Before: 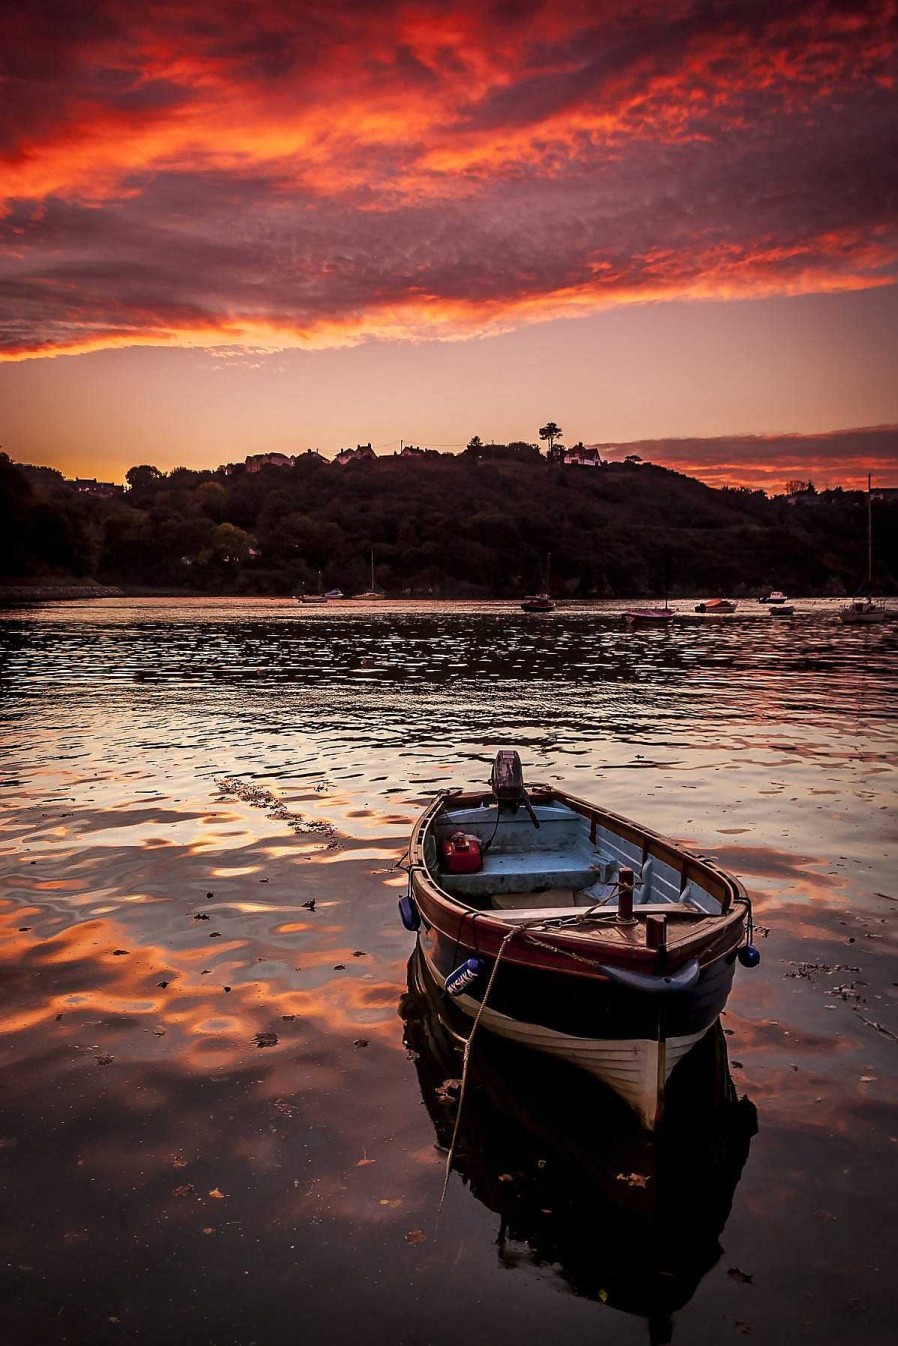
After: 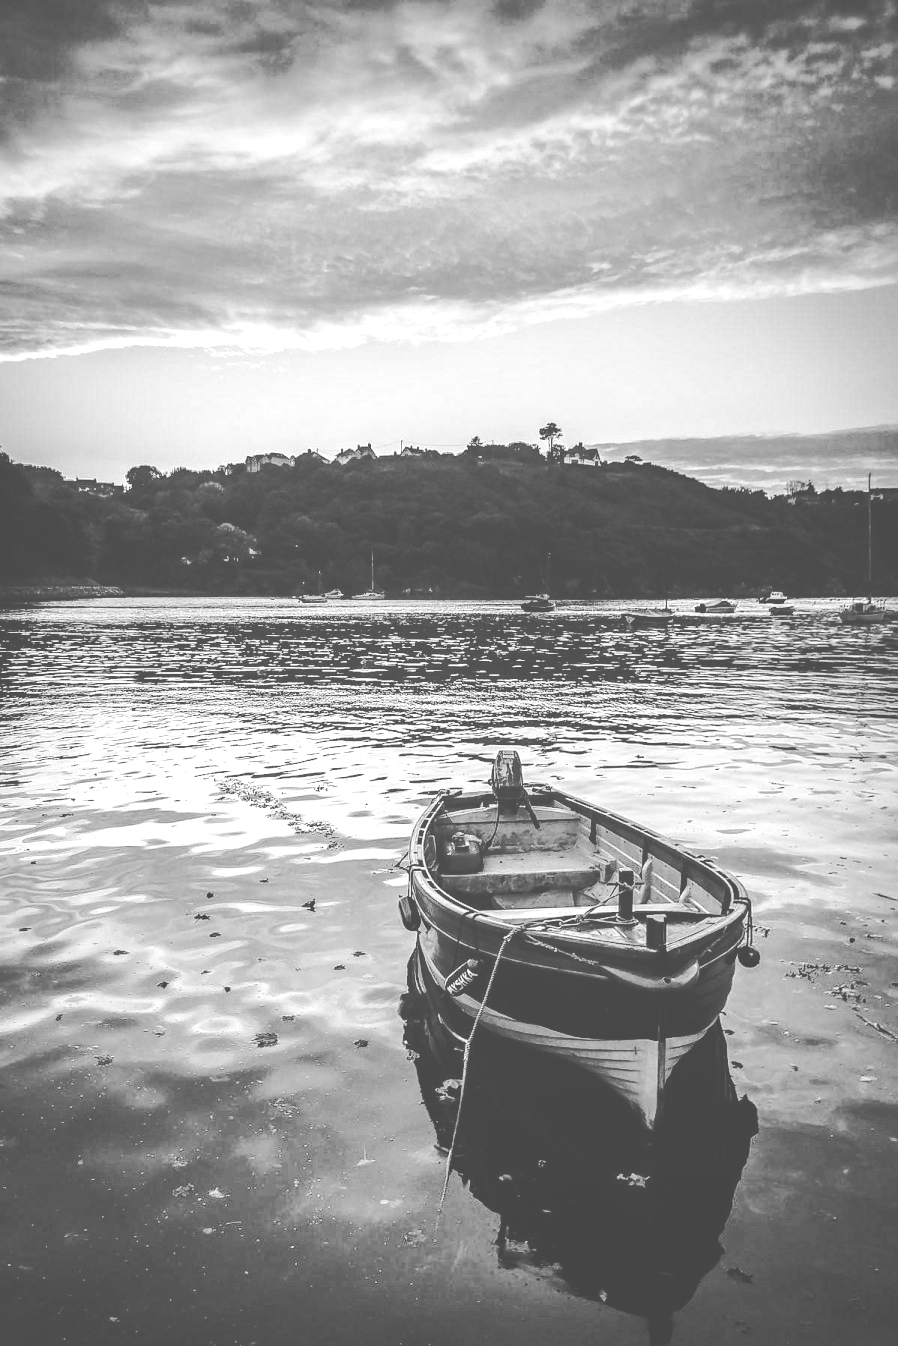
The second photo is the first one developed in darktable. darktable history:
exposure: black level correction 0.035, exposure 0.9 EV, compensate highlight preservation false
monochrome: on, module defaults
colorize: hue 43.2°, saturation 40%, version 1
local contrast: on, module defaults
